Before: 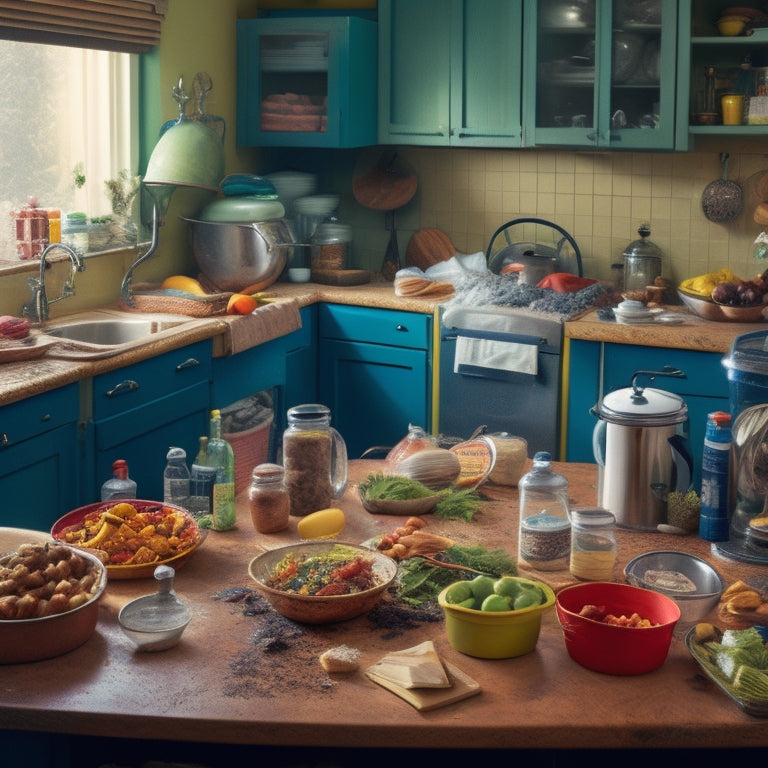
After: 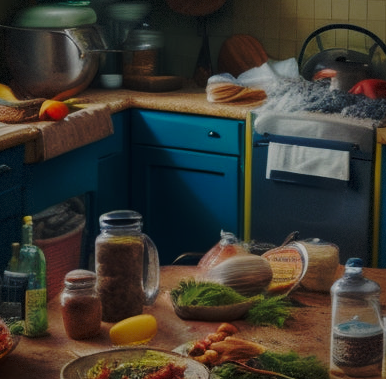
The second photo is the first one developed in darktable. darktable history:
crop: left 24.608%, top 25.262%, right 25.003%, bottom 25.266%
vignetting: brightness -0.316, saturation -0.049, center (-0.032, -0.039), dithering 8-bit output
base curve: curves: ch0 [(0, 0) (0.073, 0.04) (0.157, 0.139) (0.492, 0.492) (0.758, 0.758) (1, 1)], preserve colors none
exposure: black level correction 0, exposure -0.841 EV, compensate highlight preservation false
